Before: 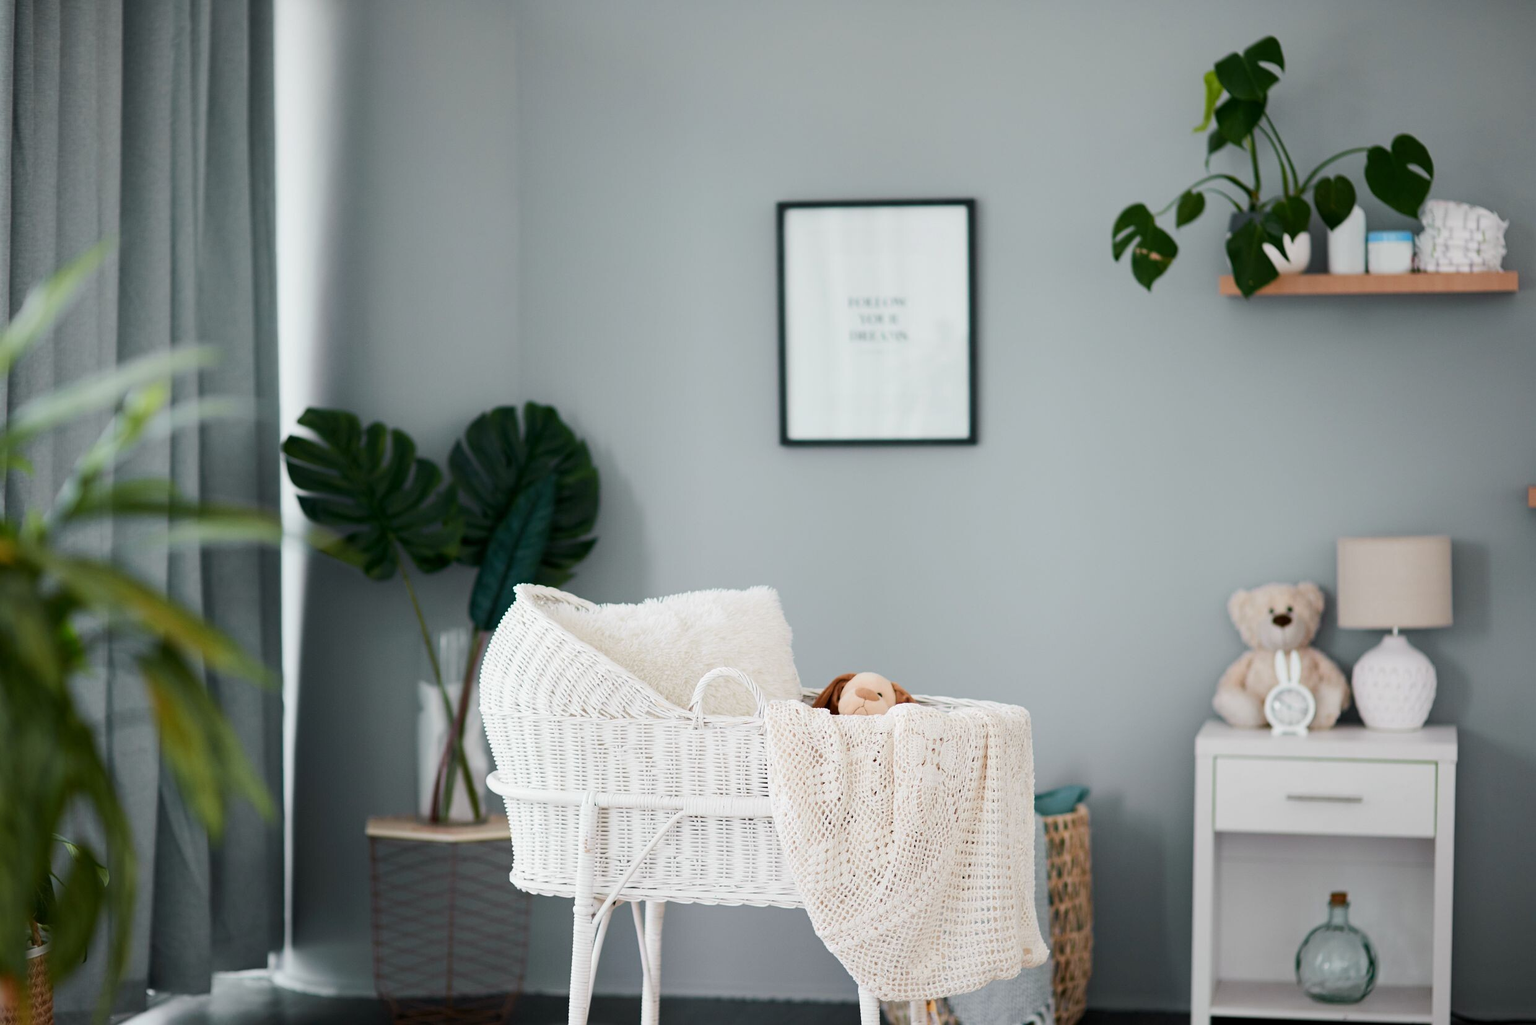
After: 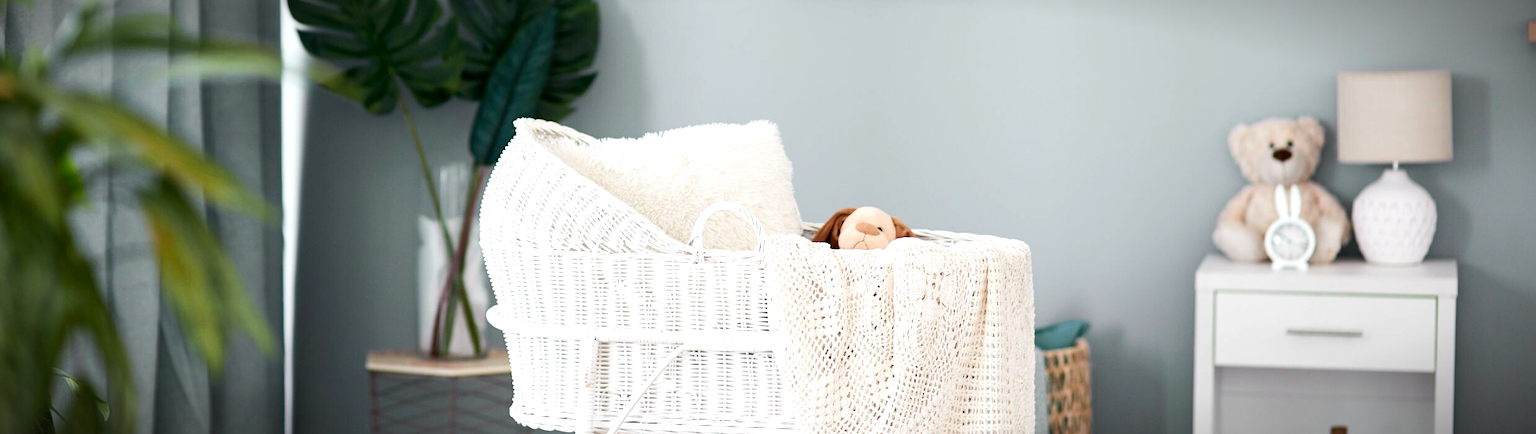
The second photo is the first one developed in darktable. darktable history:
crop: top 45.457%, bottom 12.165%
exposure: black level correction 0.001, exposure 0.498 EV, compensate highlight preservation false
vignetting: fall-off start 99.39%, fall-off radius 65.35%, brightness -0.809, automatic ratio true
